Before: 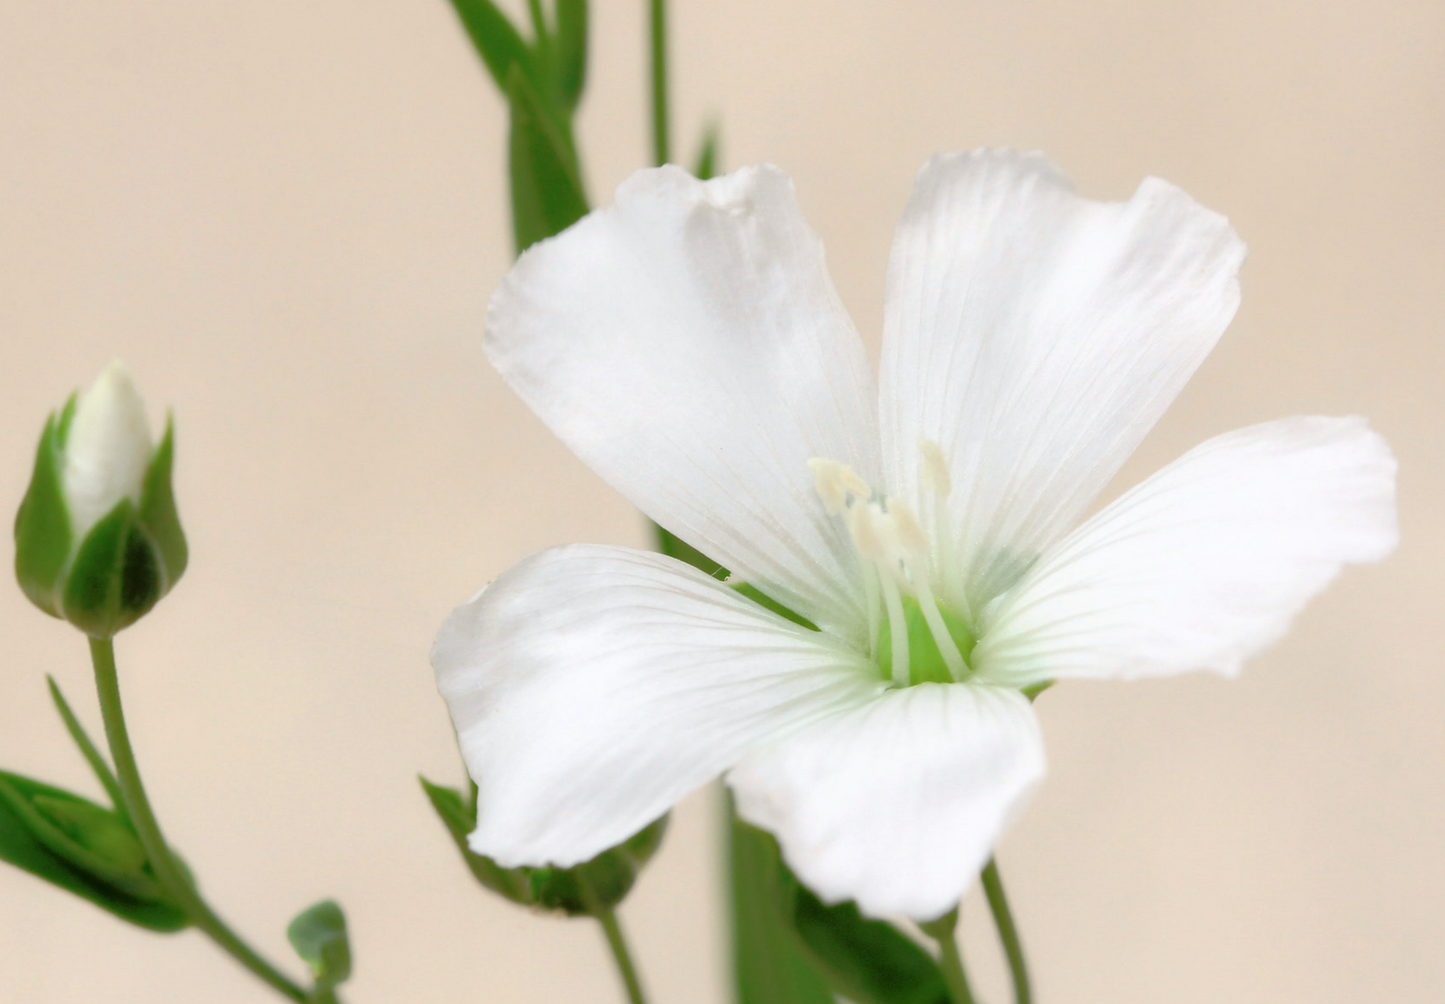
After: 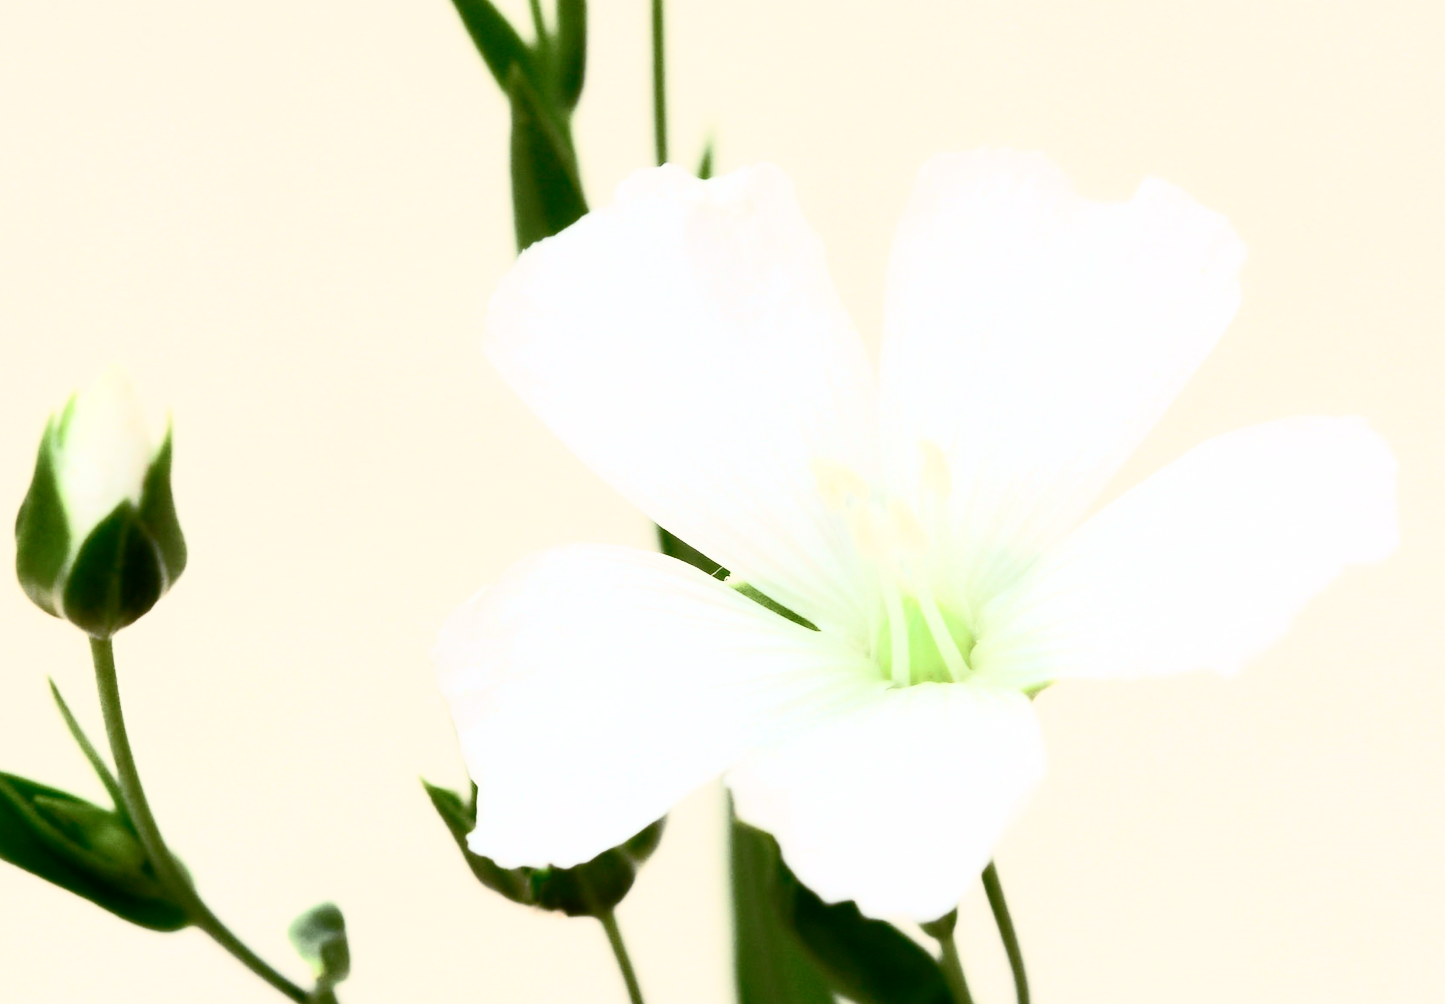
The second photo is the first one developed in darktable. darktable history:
contrast brightness saturation: contrast 0.937, brightness 0.202
